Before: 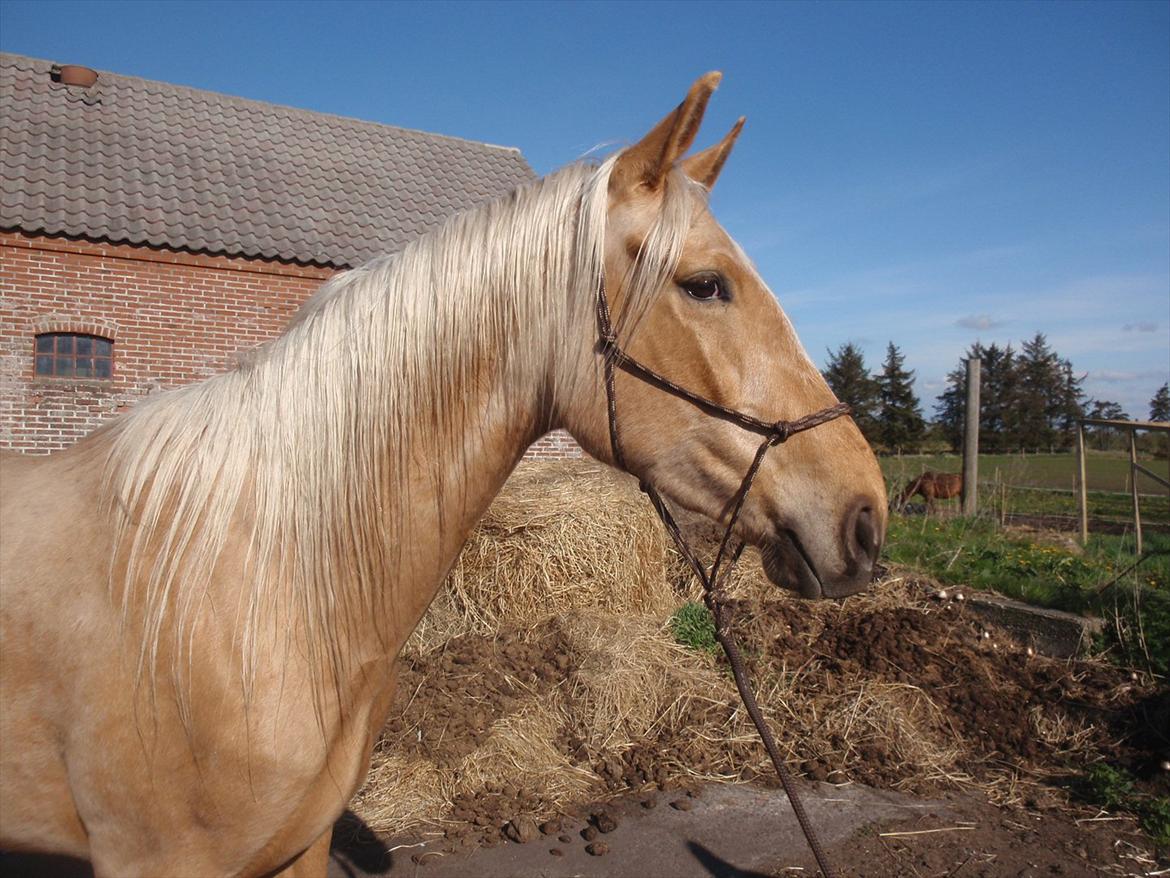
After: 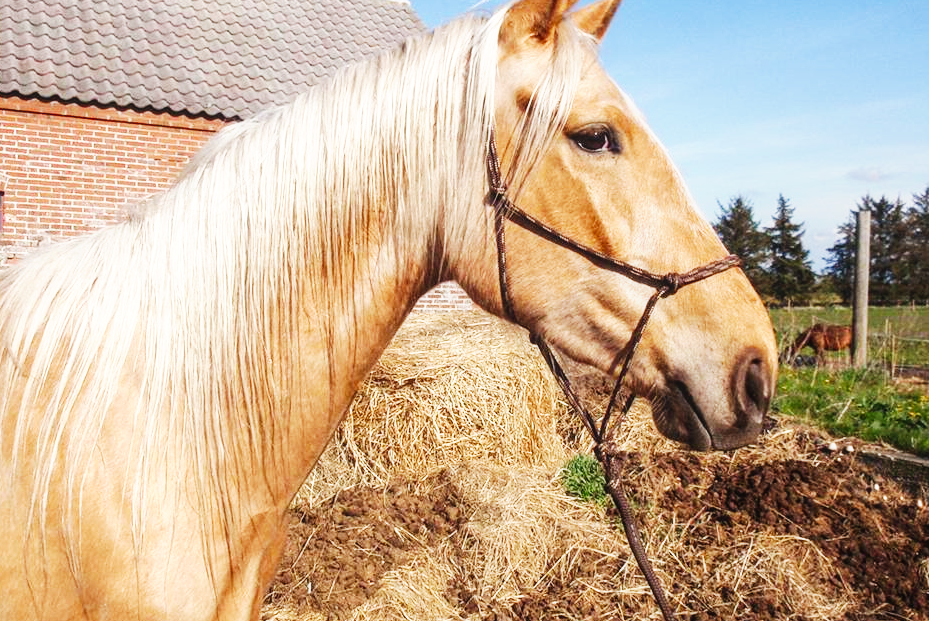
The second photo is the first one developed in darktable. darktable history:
crop: left 9.424%, top 16.915%, right 11.113%, bottom 12.346%
local contrast: detail 109%
base curve: curves: ch0 [(0, 0) (0.007, 0.004) (0.027, 0.03) (0.046, 0.07) (0.207, 0.54) (0.442, 0.872) (0.673, 0.972) (1, 1)], preserve colors none
